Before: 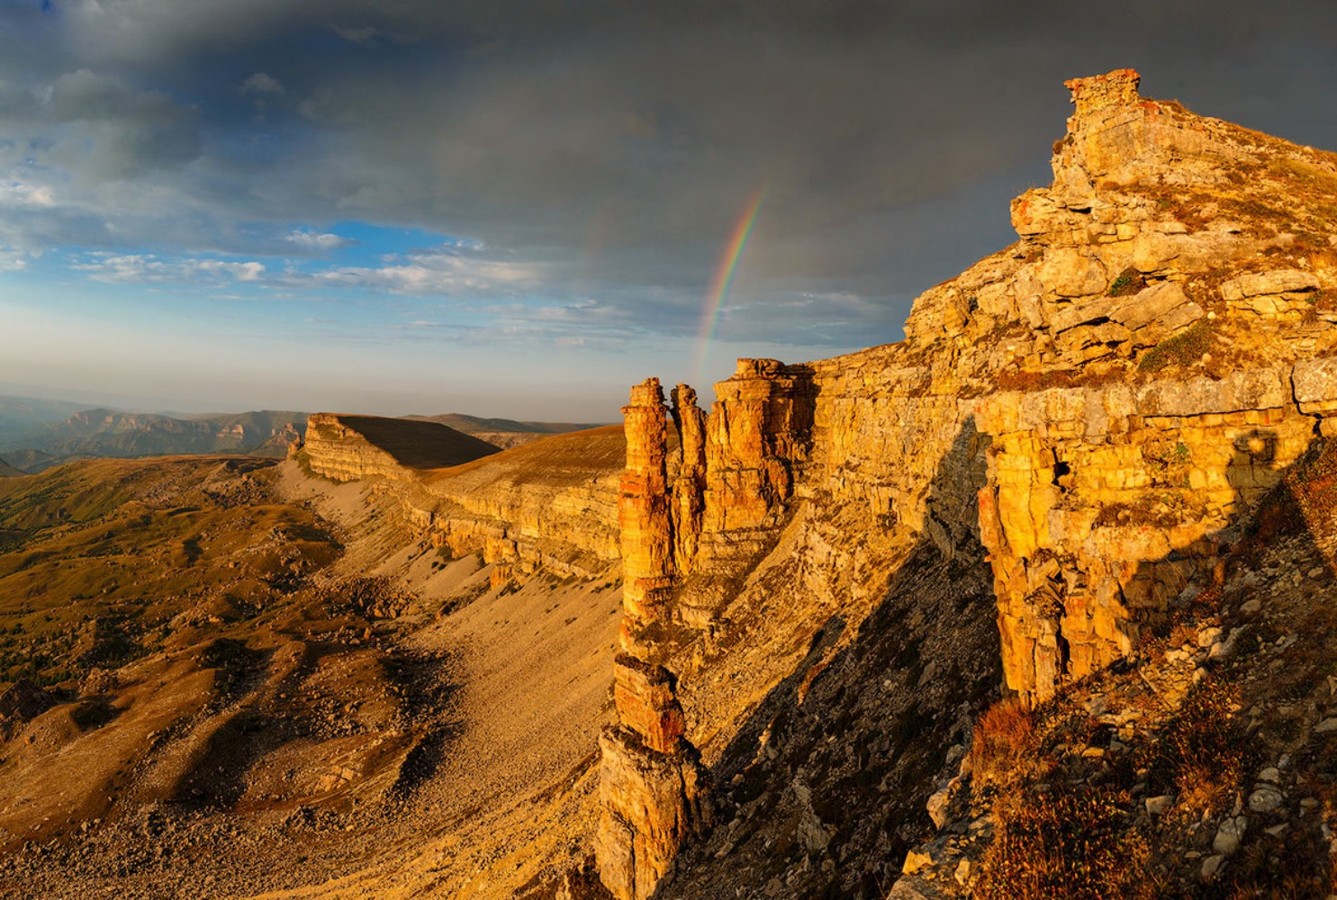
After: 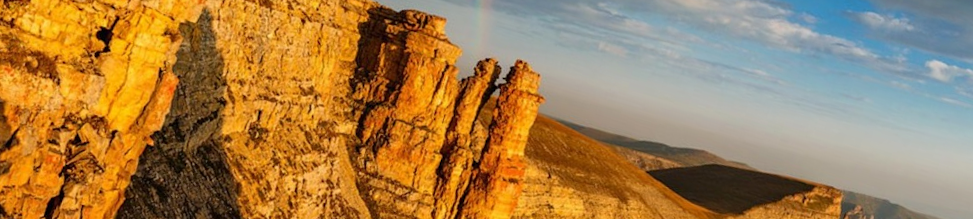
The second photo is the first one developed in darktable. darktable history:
shadows and highlights: shadows 35, highlights -35, soften with gaussian
crop and rotate: angle 16.12°, top 30.835%, bottom 35.653%
